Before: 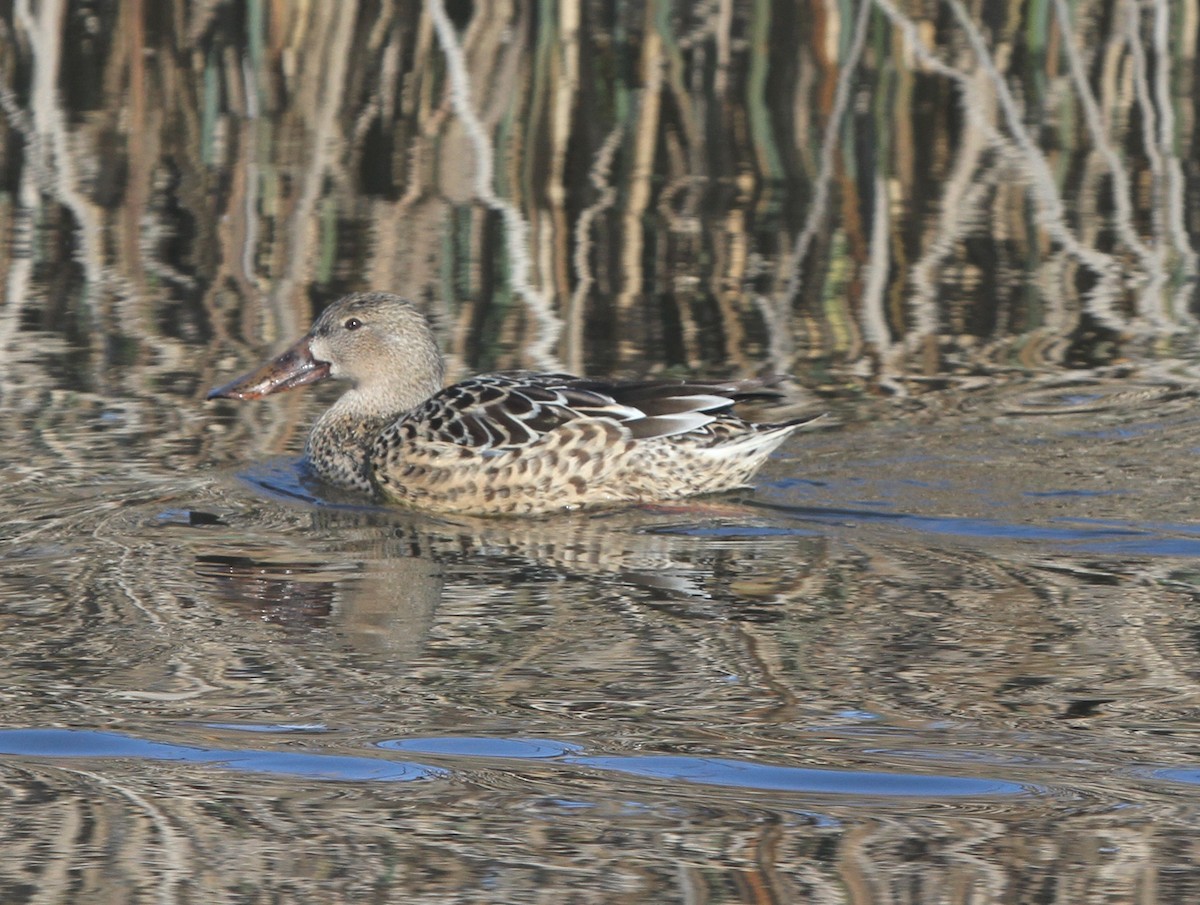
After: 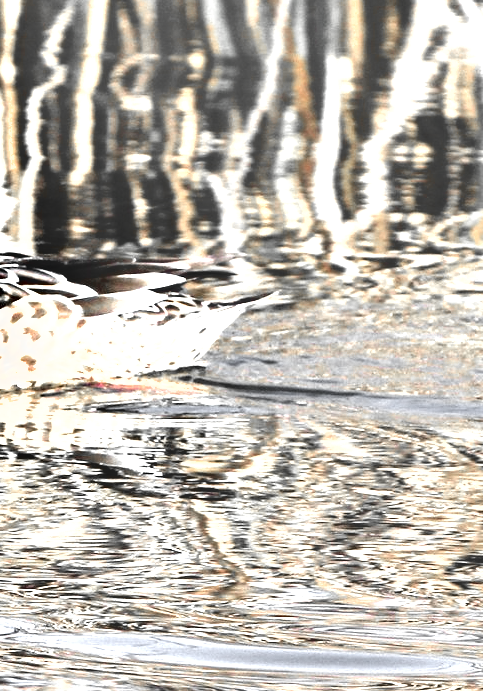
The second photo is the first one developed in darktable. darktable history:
crop: left 45.763%, top 13.576%, right 13.926%, bottom 9.987%
exposure: black level correction 0, exposure 2.157 EV, compensate highlight preservation false
shadows and highlights: shadows 11.27, white point adjustment 1.11, soften with gaussian
color zones: curves: ch1 [(0, 0.638) (0.193, 0.442) (0.286, 0.15) (0.429, 0.14) (0.571, 0.142) (0.714, 0.154) (0.857, 0.175) (1, 0.638)], mix 26.6%
